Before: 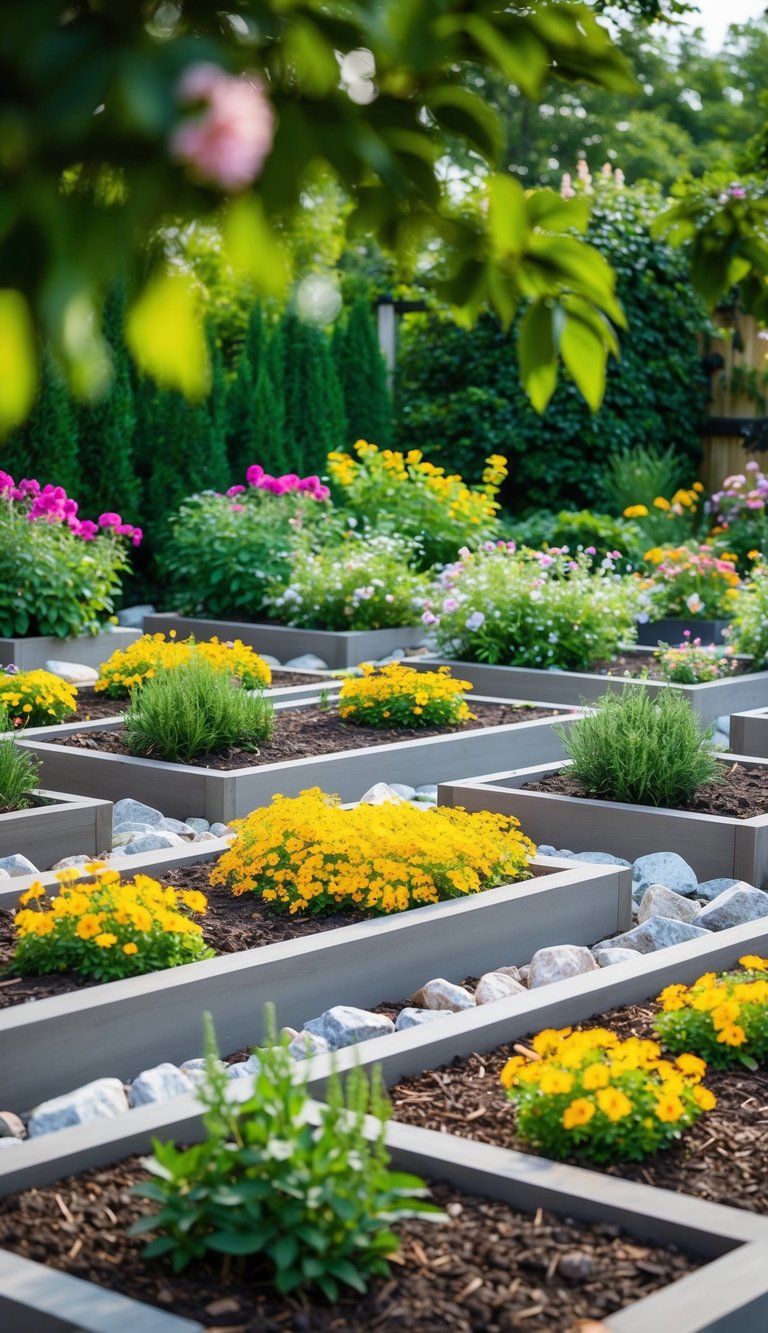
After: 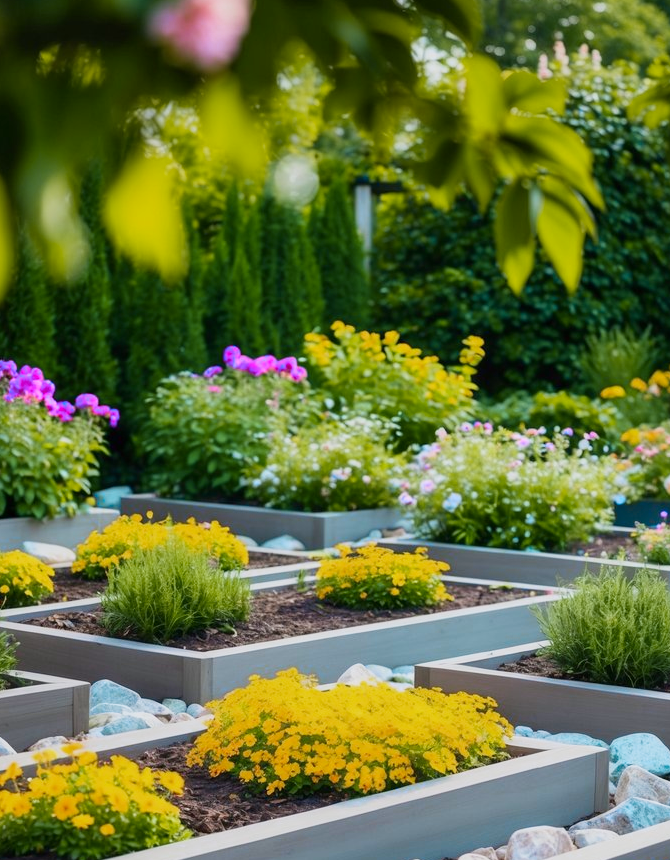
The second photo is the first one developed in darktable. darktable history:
crop: left 3.015%, top 8.969%, right 9.647%, bottom 26.457%
sigmoid: contrast 1.22, skew 0.65
color zones: curves: ch0 [(0.254, 0.492) (0.724, 0.62)]; ch1 [(0.25, 0.528) (0.719, 0.796)]; ch2 [(0, 0.472) (0.25, 0.5) (0.73, 0.184)]
